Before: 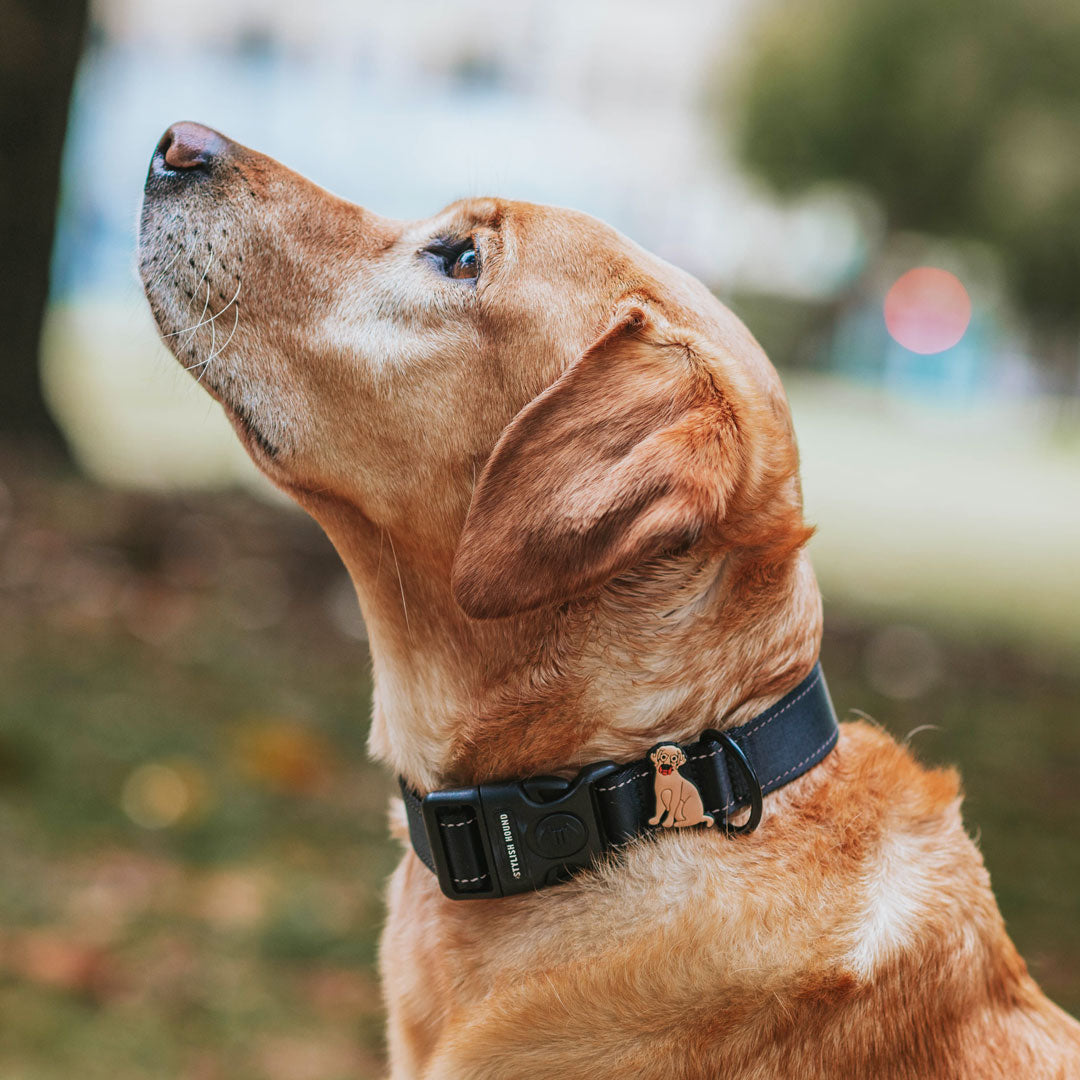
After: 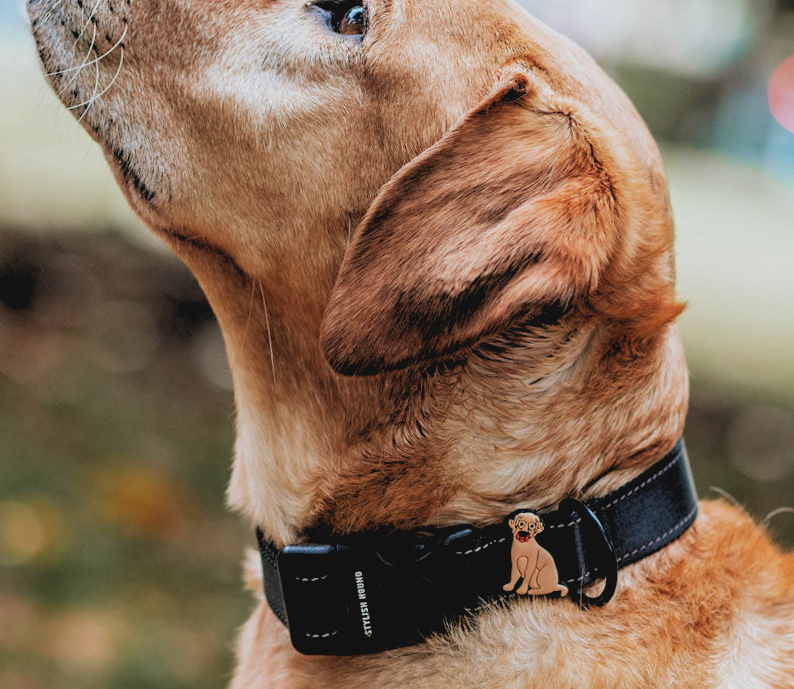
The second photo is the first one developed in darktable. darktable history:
contrast brightness saturation: contrast -0.11
crop and rotate: angle -3.37°, left 9.79%, top 20.73%, right 12.42%, bottom 11.82%
rgb levels: levels [[0.034, 0.472, 0.904], [0, 0.5, 1], [0, 0.5, 1]]
